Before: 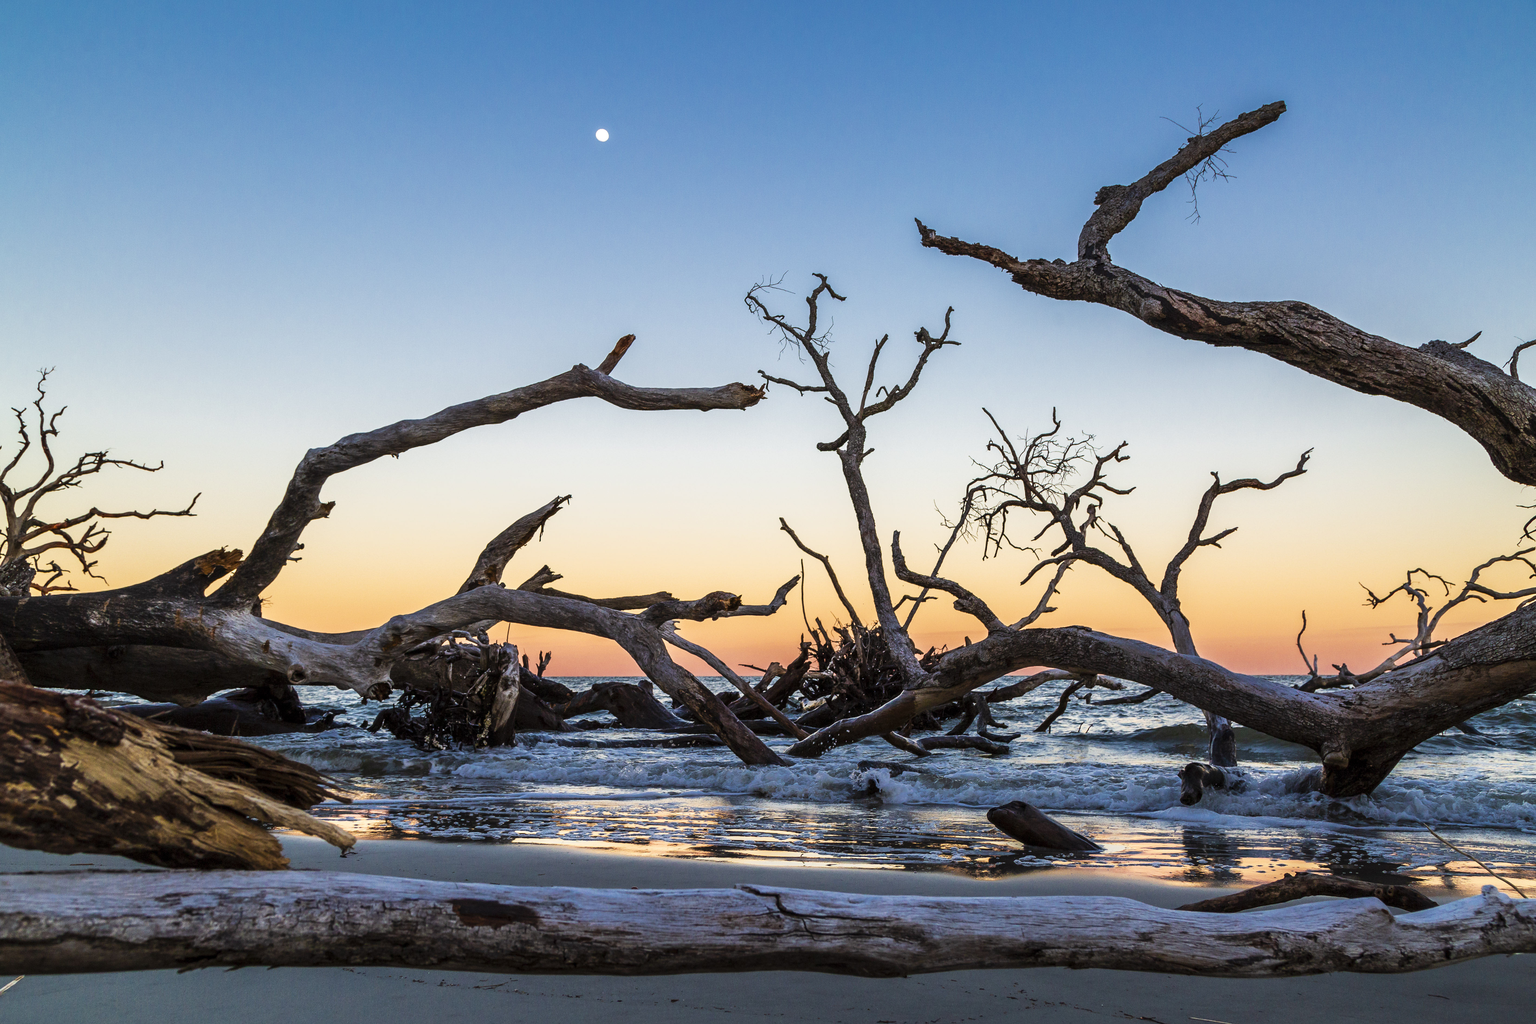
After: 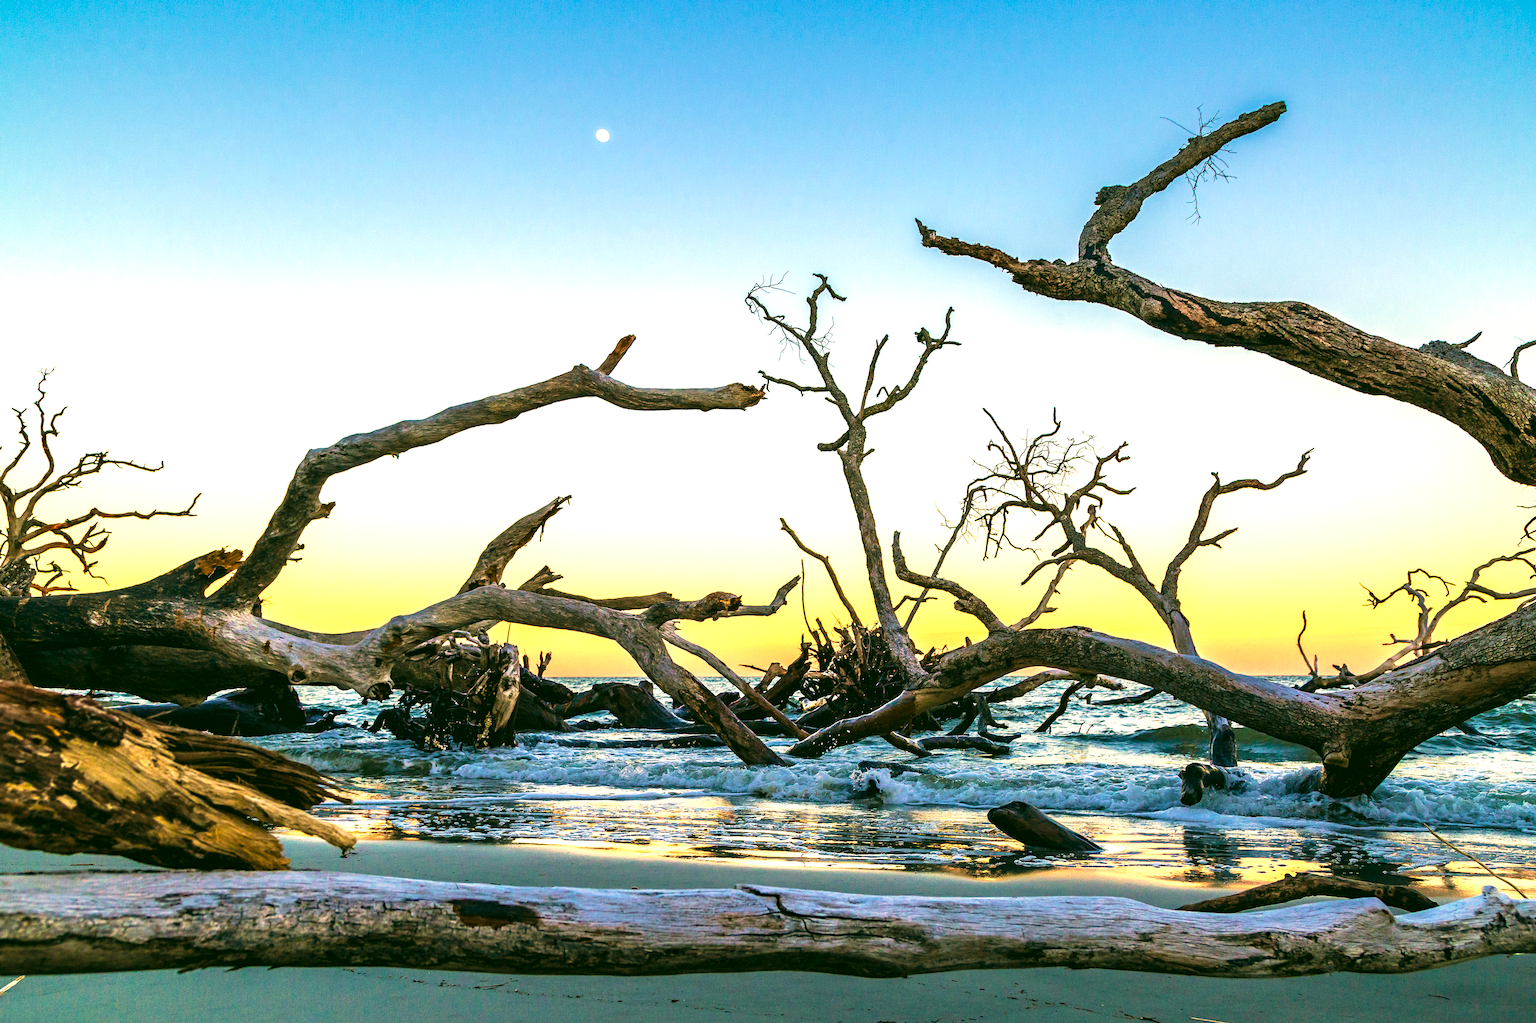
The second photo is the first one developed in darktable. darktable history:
velvia: strength 45%
haze removal: compatibility mode true, adaptive false
color correction: highlights a* 5.3, highlights b* 24.26, shadows a* -15.58, shadows b* 4.02
exposure: black level correction 0, exposure 1.2 EV, compensate highlight preservation false
